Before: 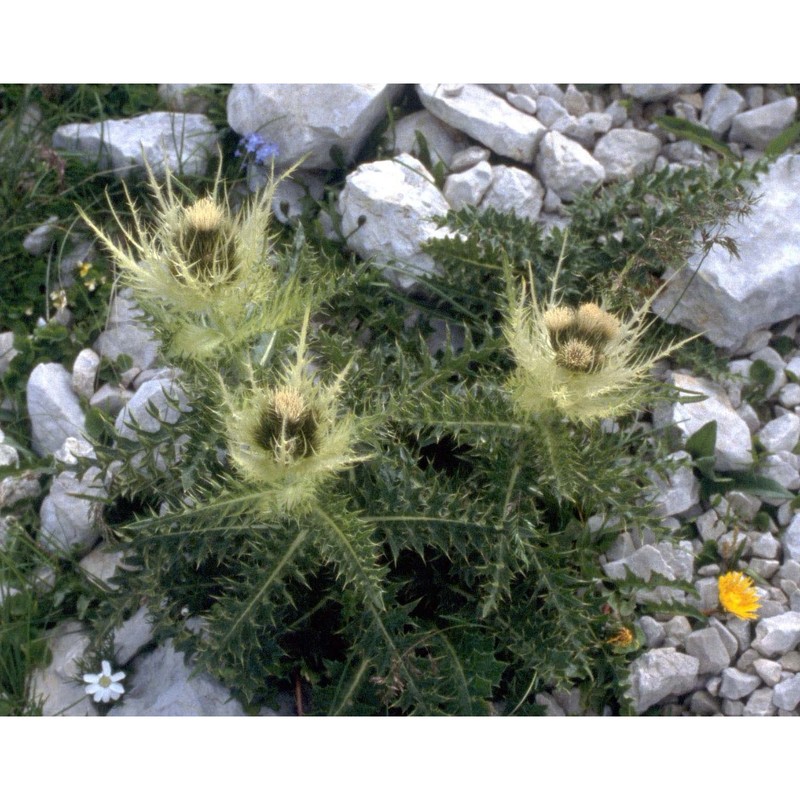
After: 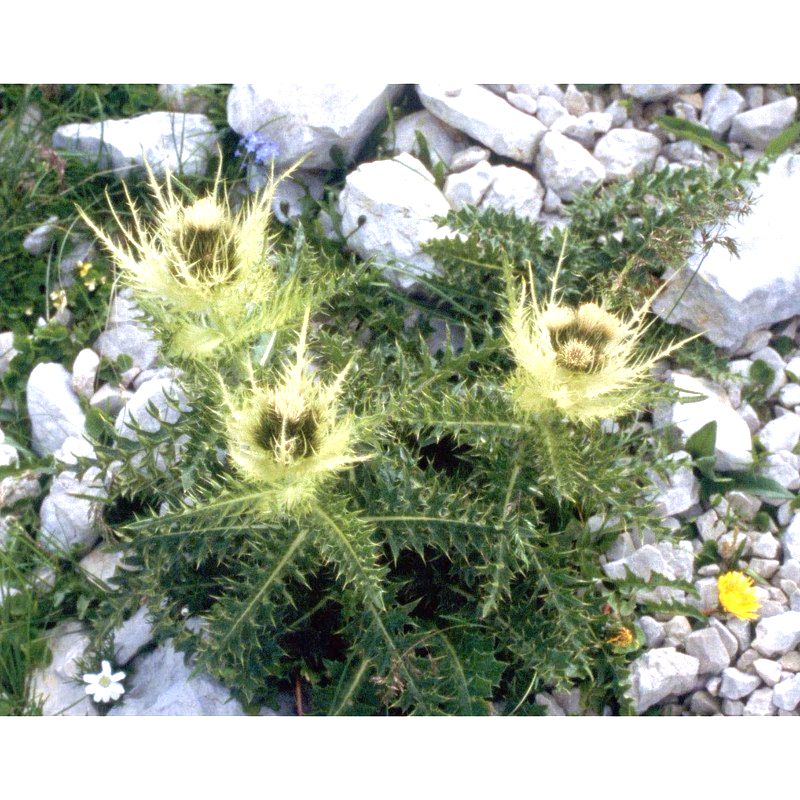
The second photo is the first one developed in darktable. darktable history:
exposure: black level correction 0, exposure 1 EV, compensate exposure bias true, compensate highlight preservation false
velvia: strength 24.59%
